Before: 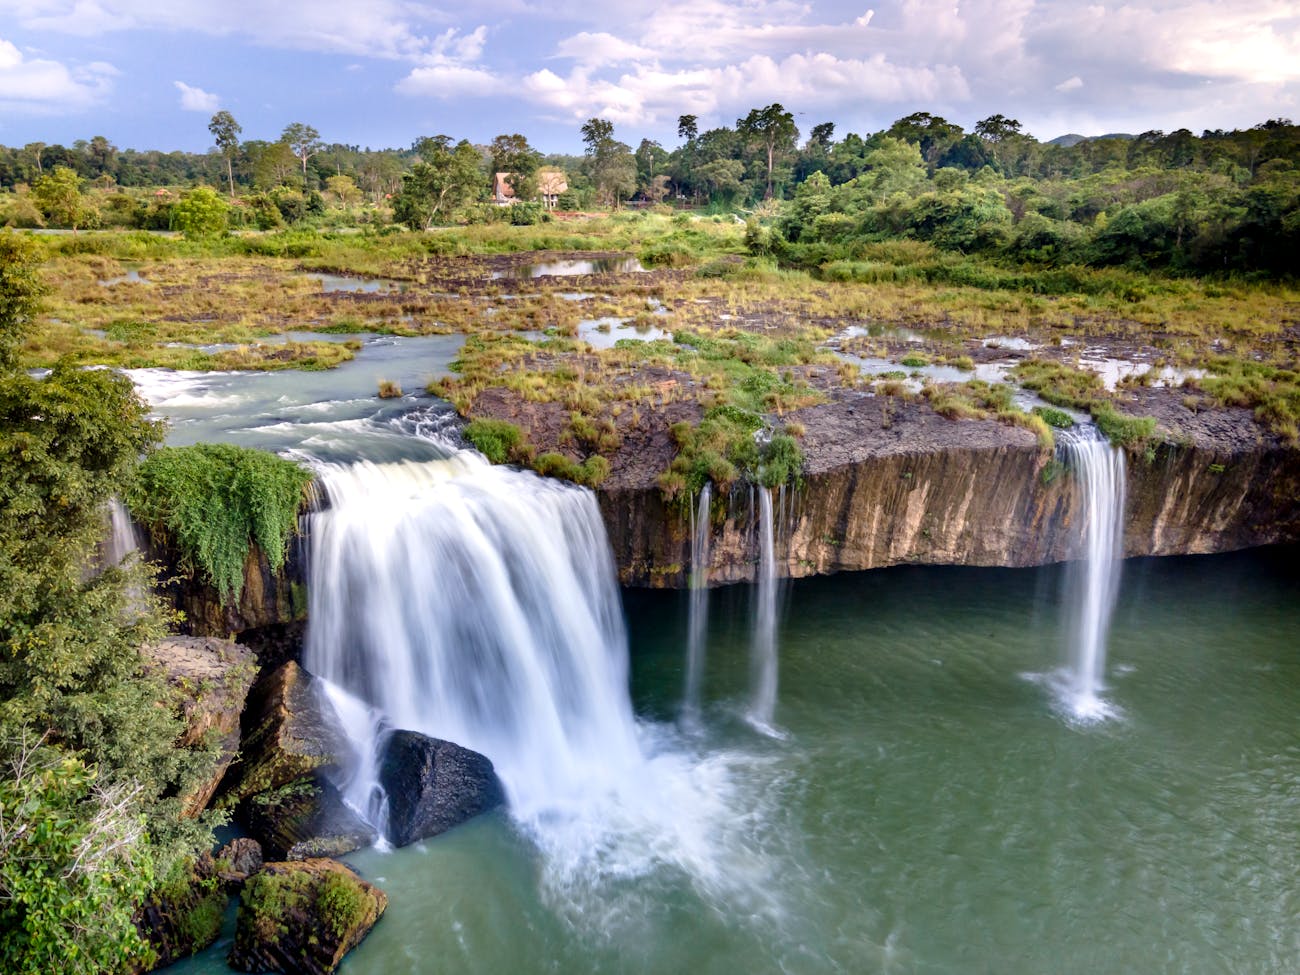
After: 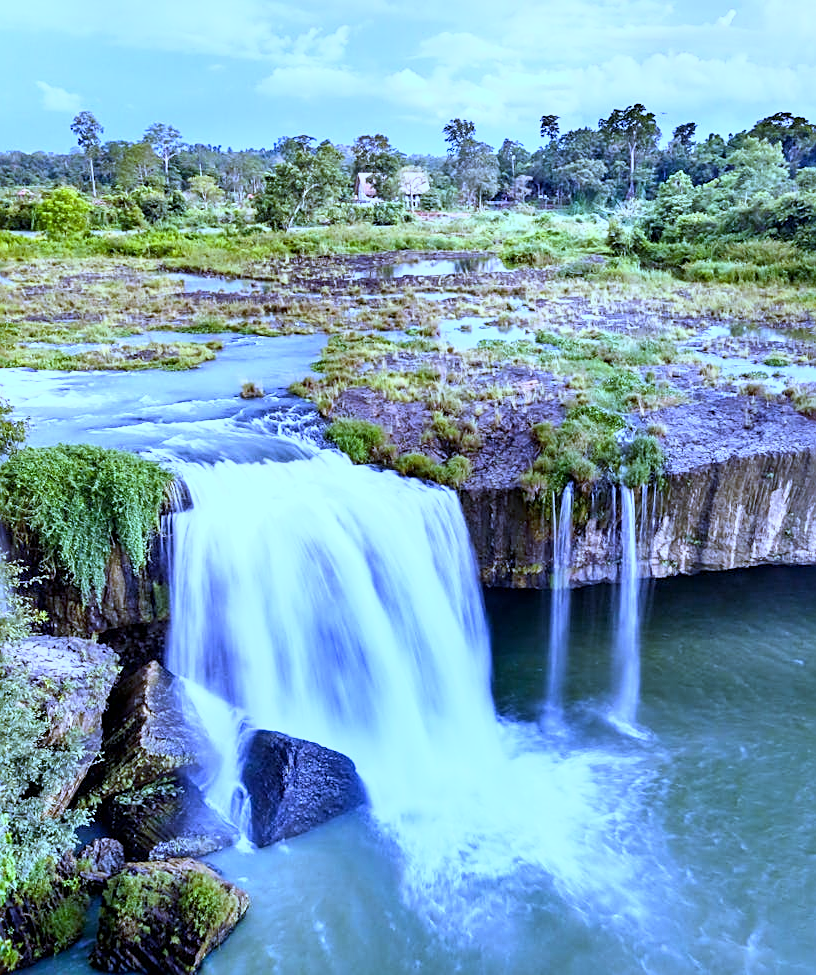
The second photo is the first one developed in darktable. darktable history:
sharpen: on, module defaults
white balance: red 0.766, blue 1.537
base curve: curves: ch0 [(0, 0) (0.557, 0.834) (1, 1)]
crop: left 10.644%, right 26.528%
